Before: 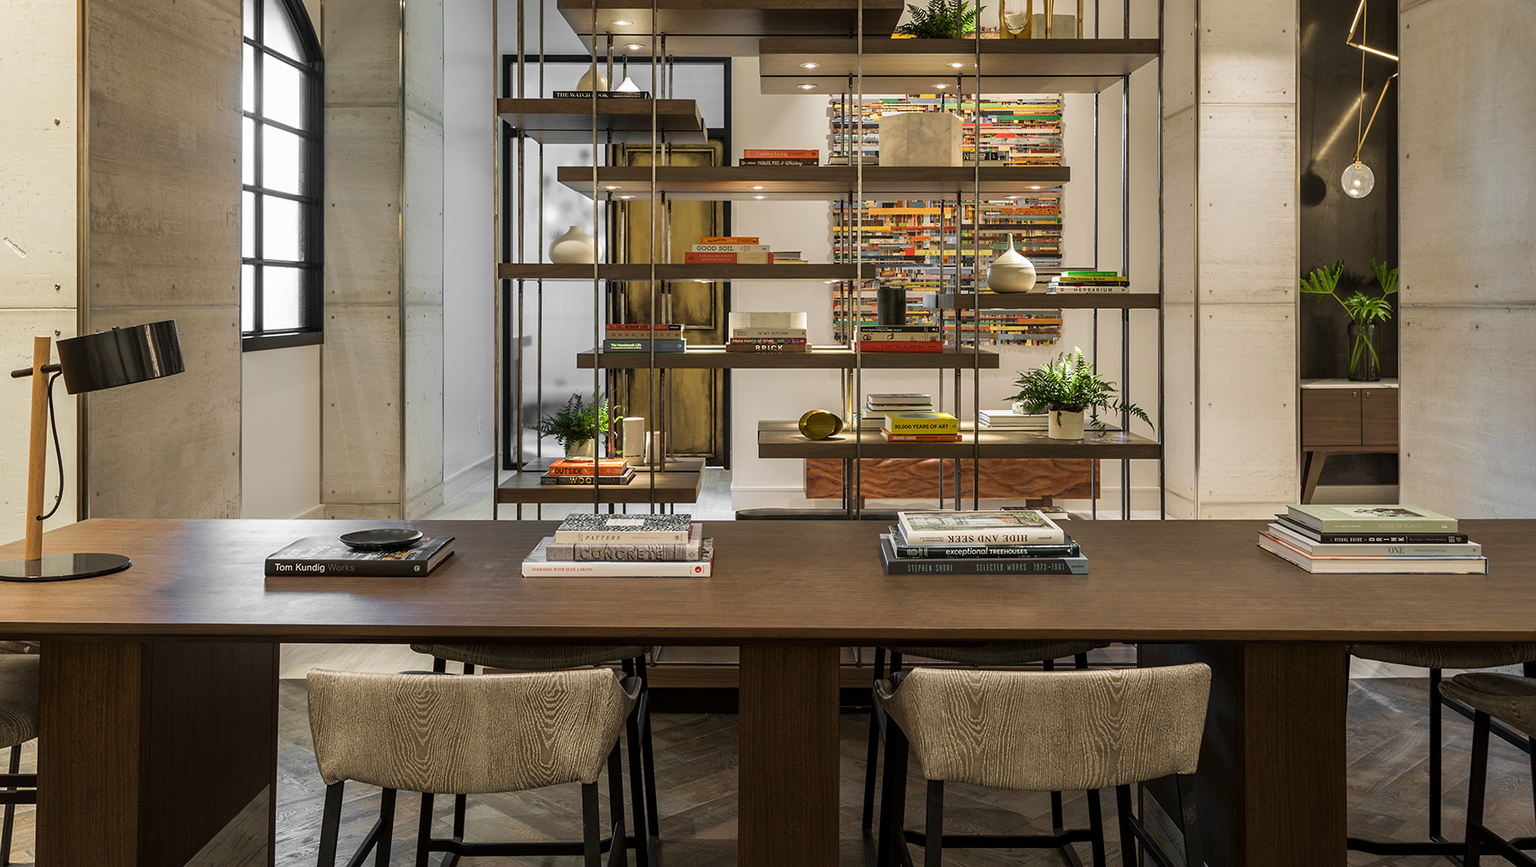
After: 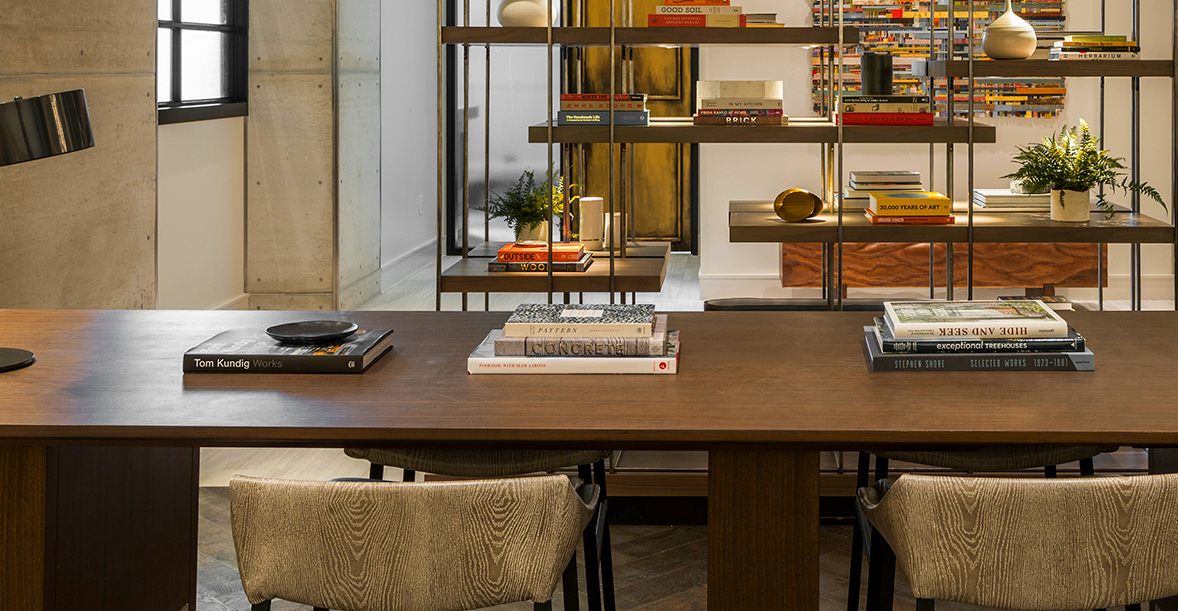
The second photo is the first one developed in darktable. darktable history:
crop: left 6.488%, top 27.668%, right 24.183%, bottom 8.656%
color zones: curves: ch0 [(0, 0.499) (0.143, 0.5) (0.286, 0.5) (0.429, 0.476) (0.571, 0.284) (0.714, 0.243) (0.857, 0.449) (1, 0.499)]; ch1 [(0, 0.532) (0.143, 0.645) (0.286, 0.696) (0.429, 0.211) (0.571, 0.504) (0.714, 0.493) (0.857, 0.495) (1, 0.532)]; ch2 [(0, 0.5) (0.143, 0.5) (0.286, 0.427) (0.429, 0.324) (0.571, 0.5) (0.714, 0.5) (0.857, 0.5) (1, 0.5)]
